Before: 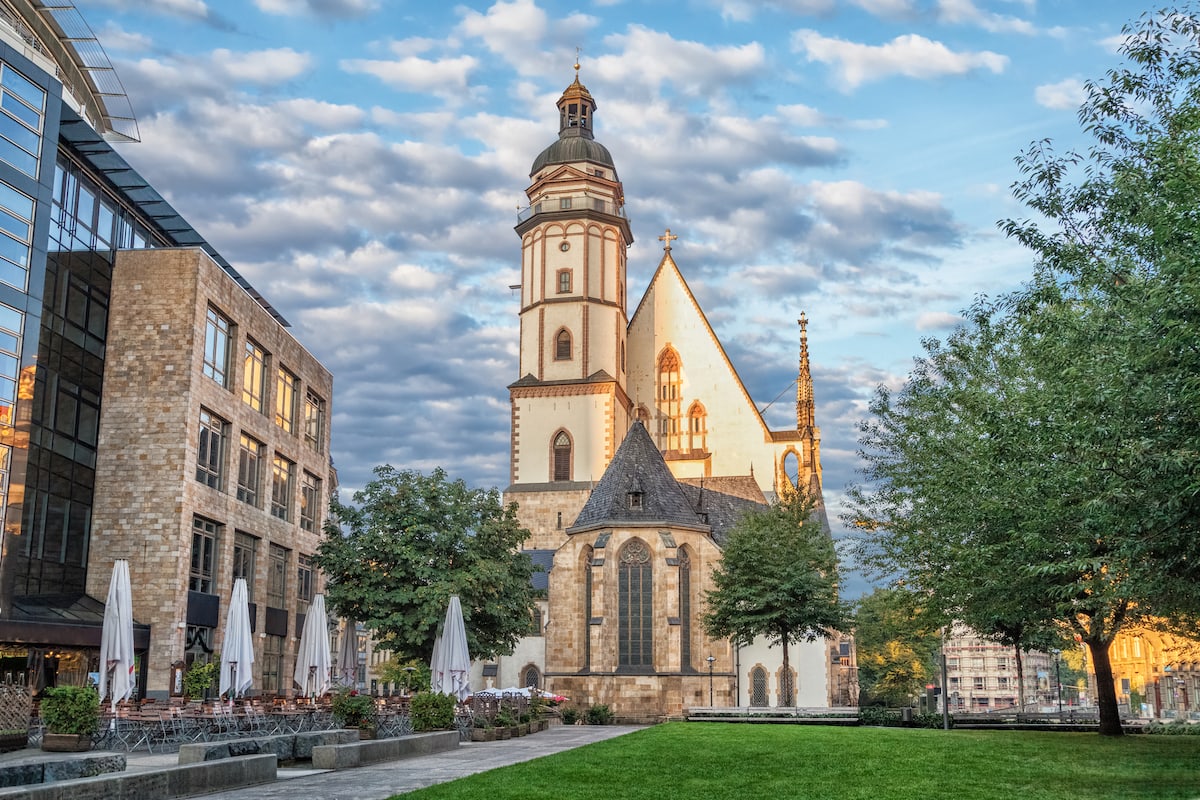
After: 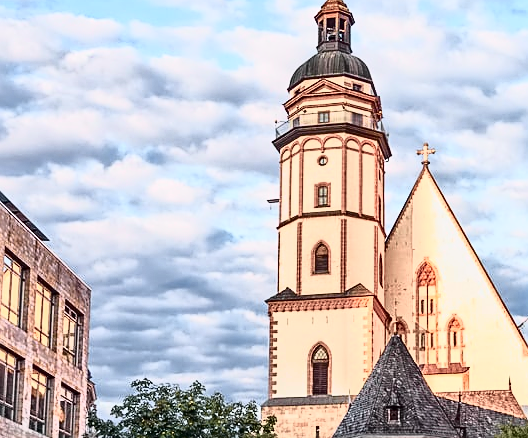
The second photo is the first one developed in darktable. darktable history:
contrast brightness saturation: contrast 0.28
crop: left 20.248%, top 10.86%, right 35.675%, bottom 34.321%
sharpen: on, module defaults
tone curve: curves: ch0 [(0, 0) (0.105, 0.068) (0.195, 0.162) (0.283, 0.283) (0.384, 0.404) (0.485, 0.531) (0.638, 0.681) (0.795, 0.879) (1, 0.977)]; ch1 [(0, 0) (0.161, 0.092) (0.35, 0.33) (0.379, 0.401) (0.456, 0.469) (0.498, 0.506) (0.521, 0.549) (0.58, 0.624) (0.635, 0.671) (1, 1)]; ch2 [(0, 0) (0.371, 0.362) (0.437, 0.437) (0.483, 0.484) (0.53, 0.515) (0.56, 0.58) (0.622, 0.606) (1, 1)], color space Lab, independent channels, preserve colors none
